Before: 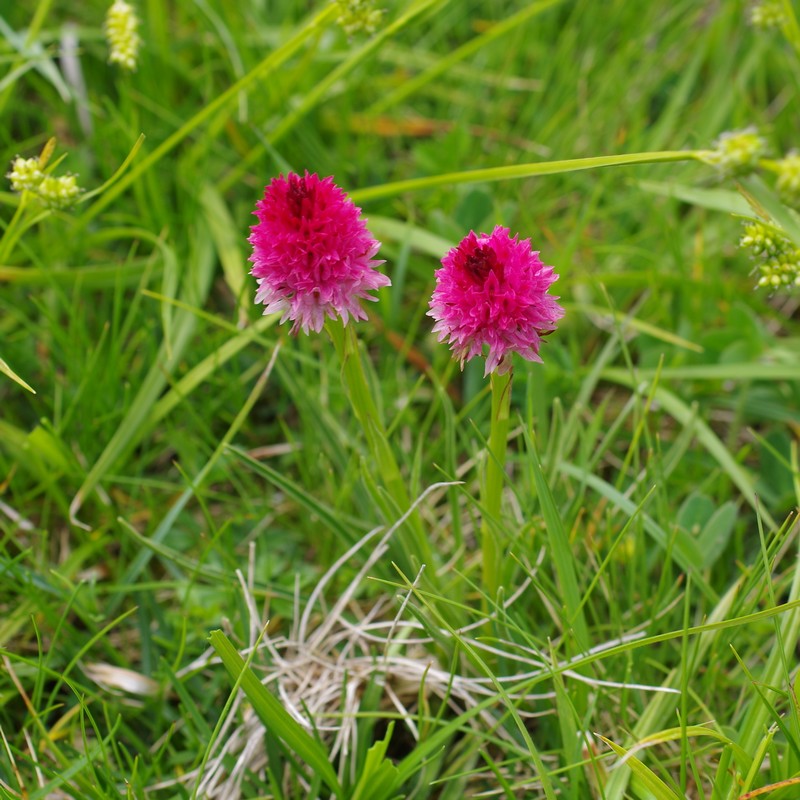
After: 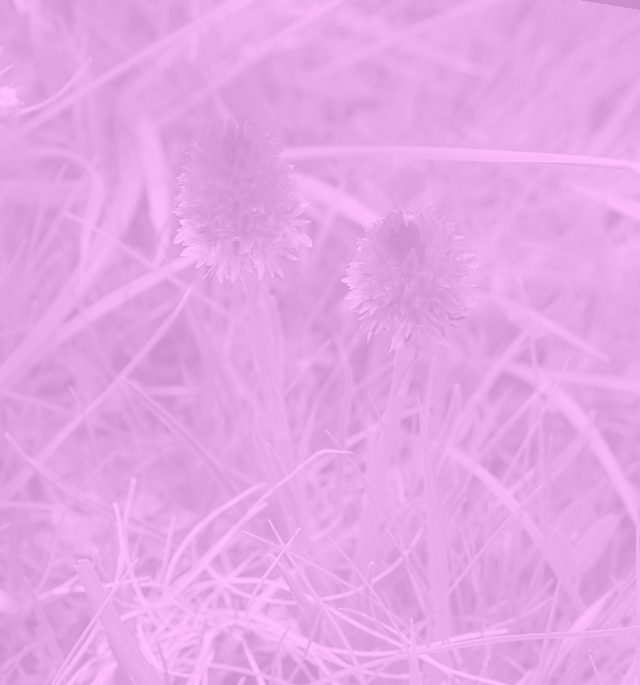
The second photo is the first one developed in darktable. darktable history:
white balance: red 0.766, blue 1.537
contrast equalizer: y [[0.5, 0.488, 0.462, 0.461, 0.491, 0.5], [0.5 ×6], [0.5 ×6], [0 ×6], [0 ×6]]
local contrast: detail 130%
colorize: hue 331.2°, saturation 75%, source mix 30.28%, lightness 70.52%, version 1
crop and rotate: left 17.046%, top 10.659%, right 12.989%, bottom 14.553%
tone equalizer: -8 EV -2 EV, -7 EV -2 EV, -6 EV -2 EV, -5 EV -2 EV, -4 EV -2 EV, -3 EV -2 EV, -2 EV -2 EV, -1 EV -1.63 EV, +0 EV -2 EV
rotate and perspective: rotation 9.12°, automatic cropping off
